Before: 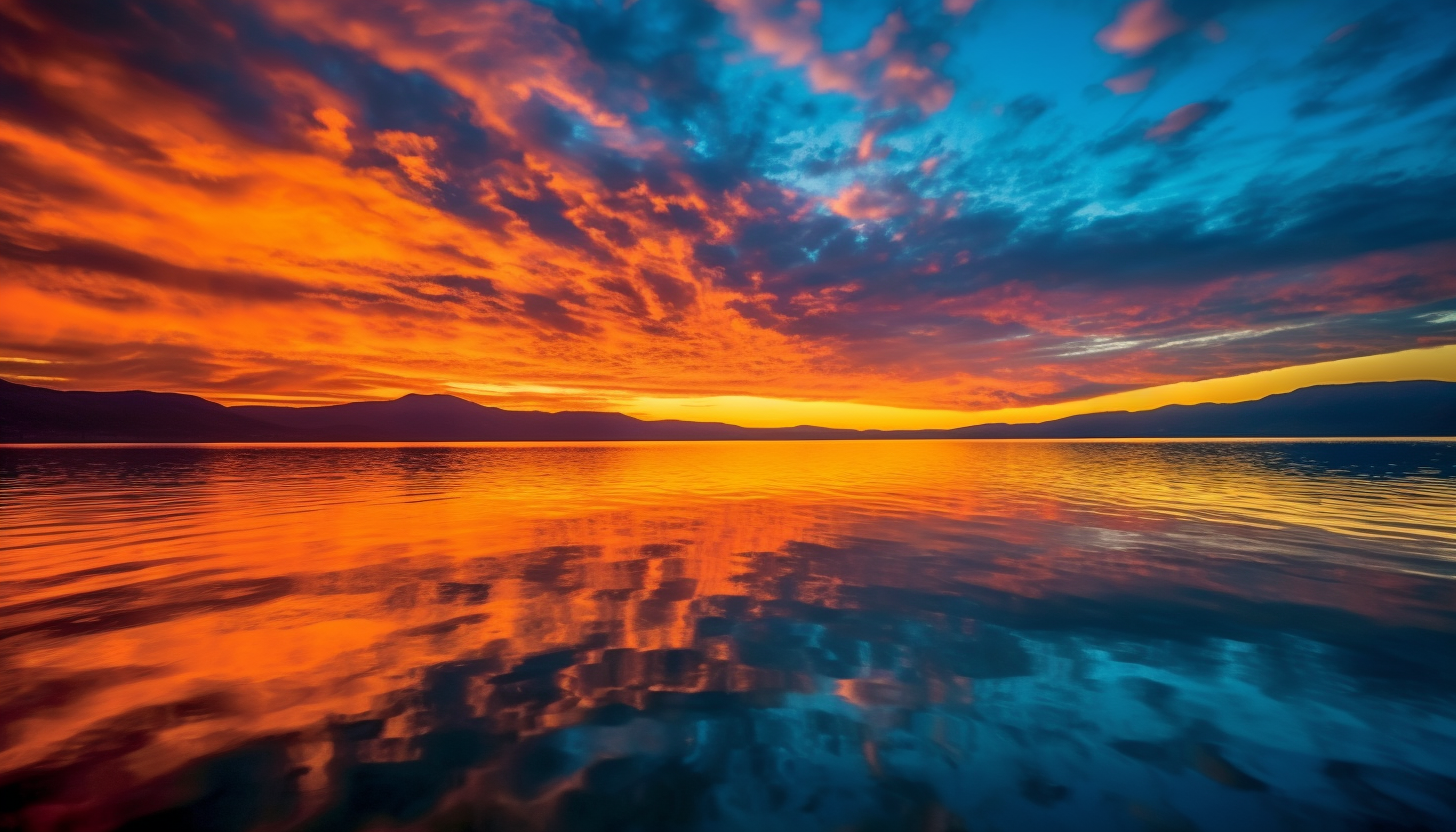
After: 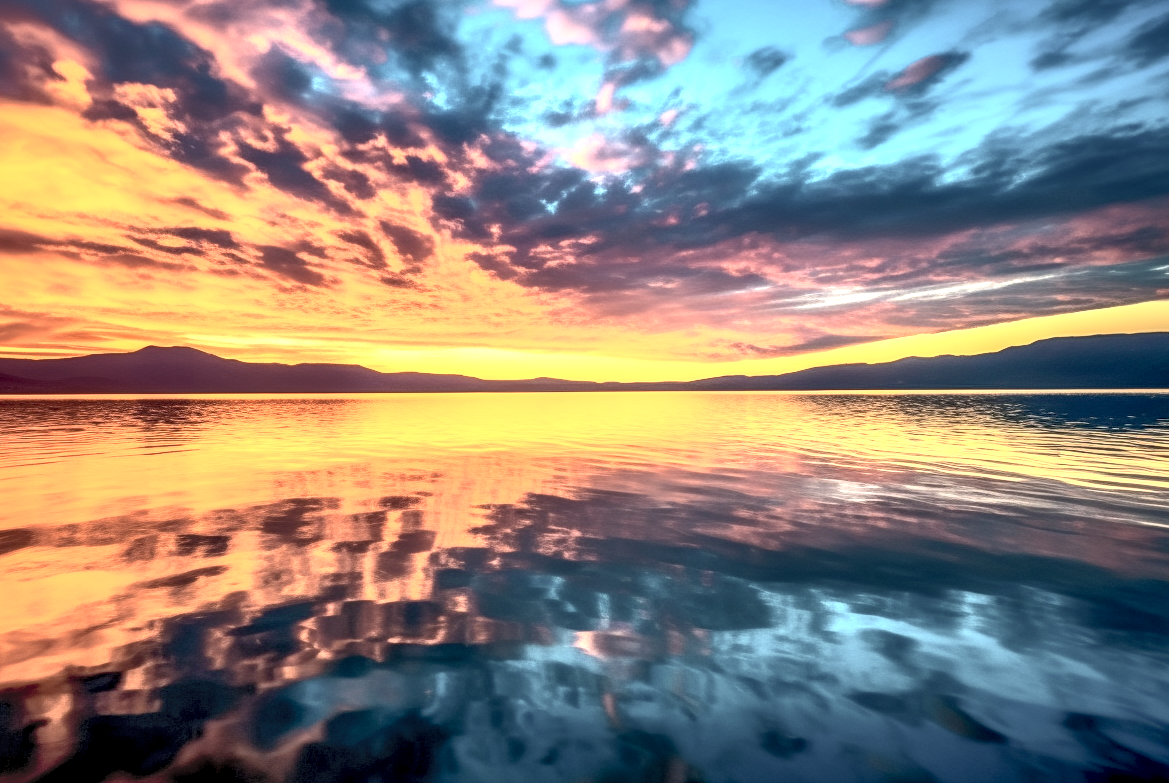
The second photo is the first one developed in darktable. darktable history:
exposure: black level correction 0.007, compensate highlight preservation false
local contrast: detail 150%
color zones: curves: ch0 [(0, 0.5) (0.143, 0.5) (0.286, 0.5) (0.429, 0.5) (0.571, 0.5) (0.714, 0.476) (0.857, 0.5) (1, 0.5)]; ch2 [(0, 0.5) (0.143, 0.5) (0.286, 0.5) (0.429, 0.5) (0.571, 0.5) (0.714, 0.487) (0.857, 0.5) (1, 0.5)]
base curve: curves: ch0 [(0, 0) (0.088, 0.125) (0.176, 0.251) (0.354, 0.501) (0.613, 0.749) (1, 0.877)], preserve colors none
contrast brightness saturation: contrast 0.57, brightness 0.57, saturation -0.34
rotate and perspective: crop left 0, crop top 0
shadows and highlights: on, module defaults
crop and rotate: left 17.959%, top 5.771%, right 1.742%
